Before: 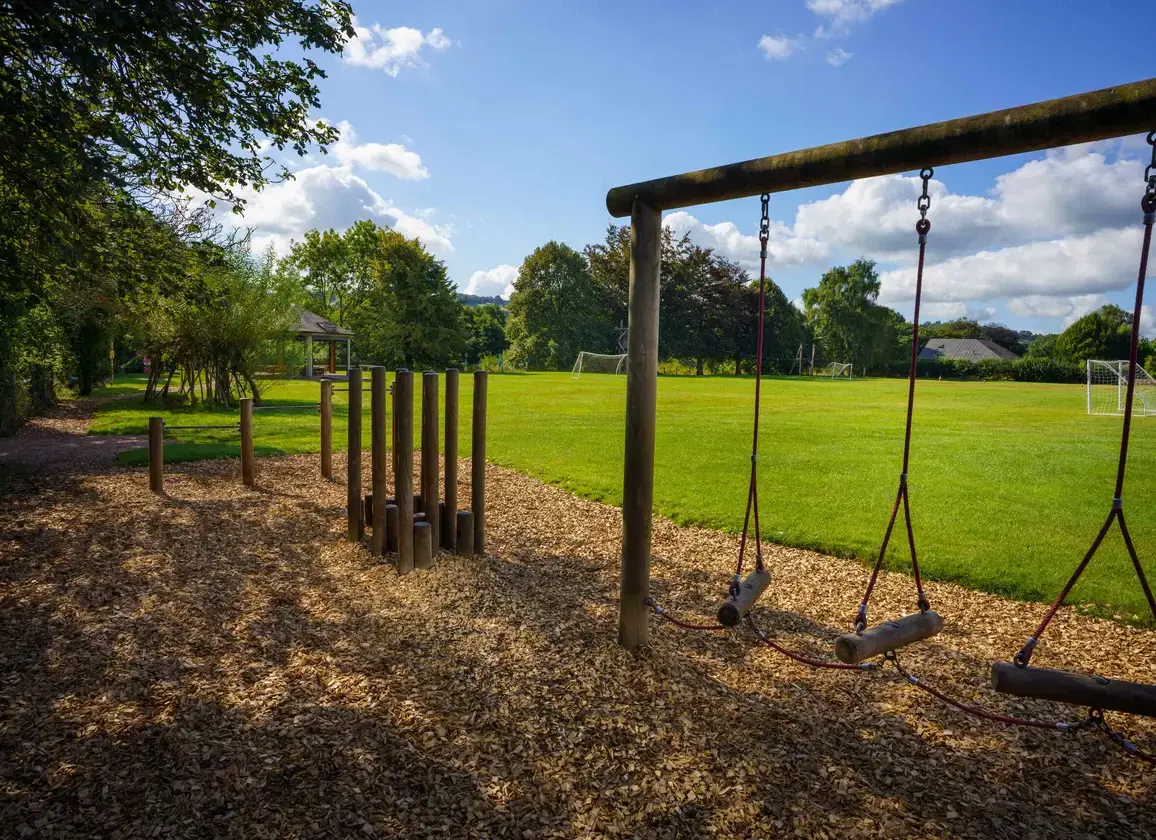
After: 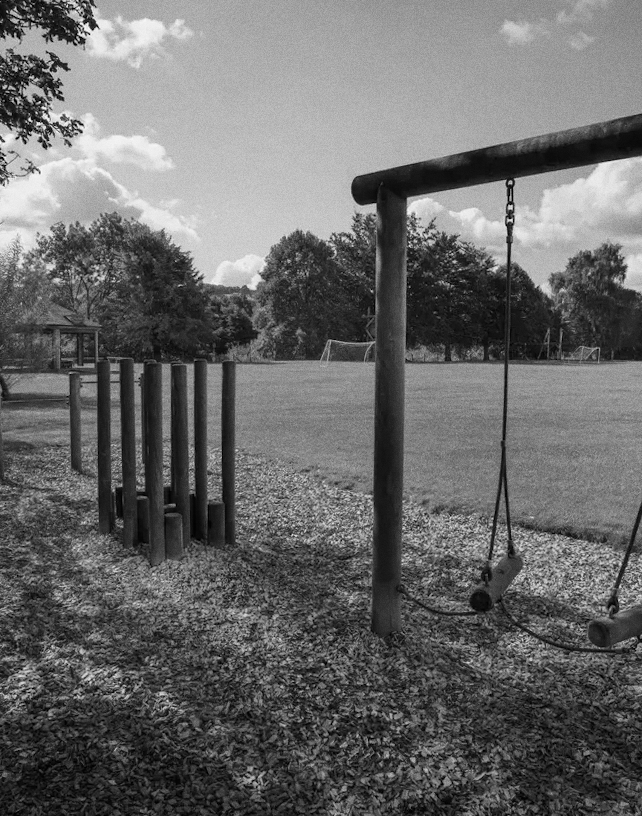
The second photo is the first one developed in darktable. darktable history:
monochrome: a 14.95, b -89.96
rotate and perspective: rotation -1°, crop left 0.011, crop right 0.989, crop top 0.025, crop bottom 0.975
crop: left 21.496%, right 22.254%
grain: on, module defaults
